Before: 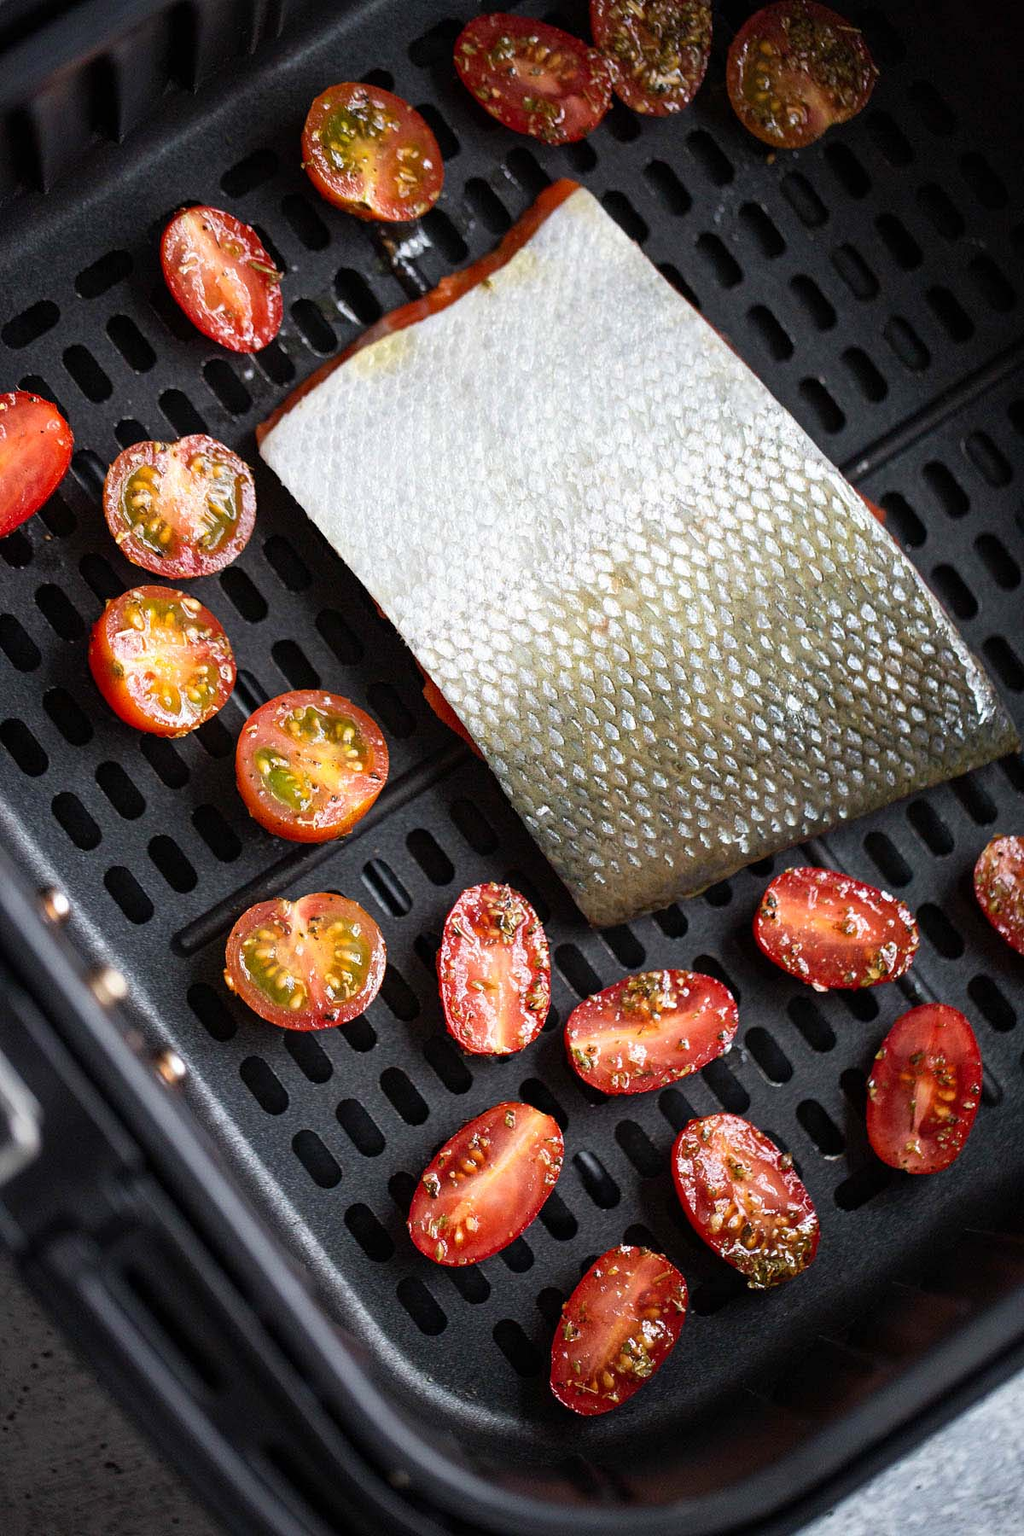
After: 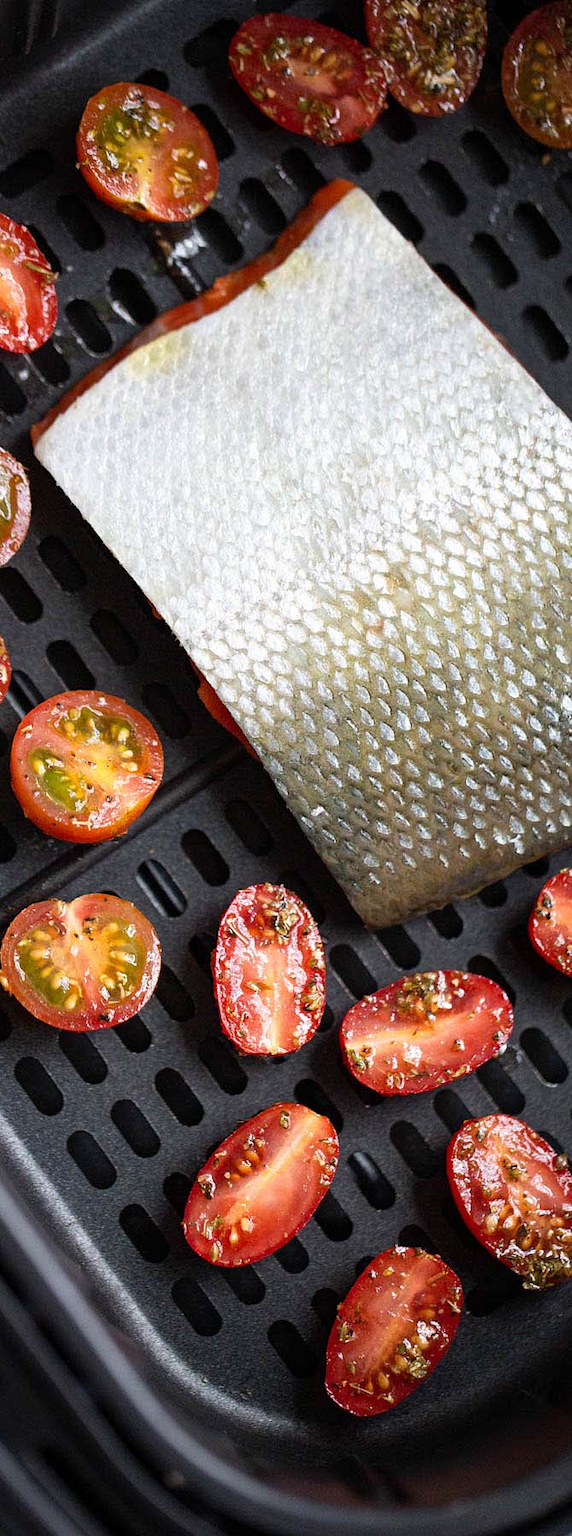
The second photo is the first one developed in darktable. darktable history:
crop: left 22.02%, right 22.054%, bottom 0.008%
tone equalizer: luminance estimator HSV value / RGB max
